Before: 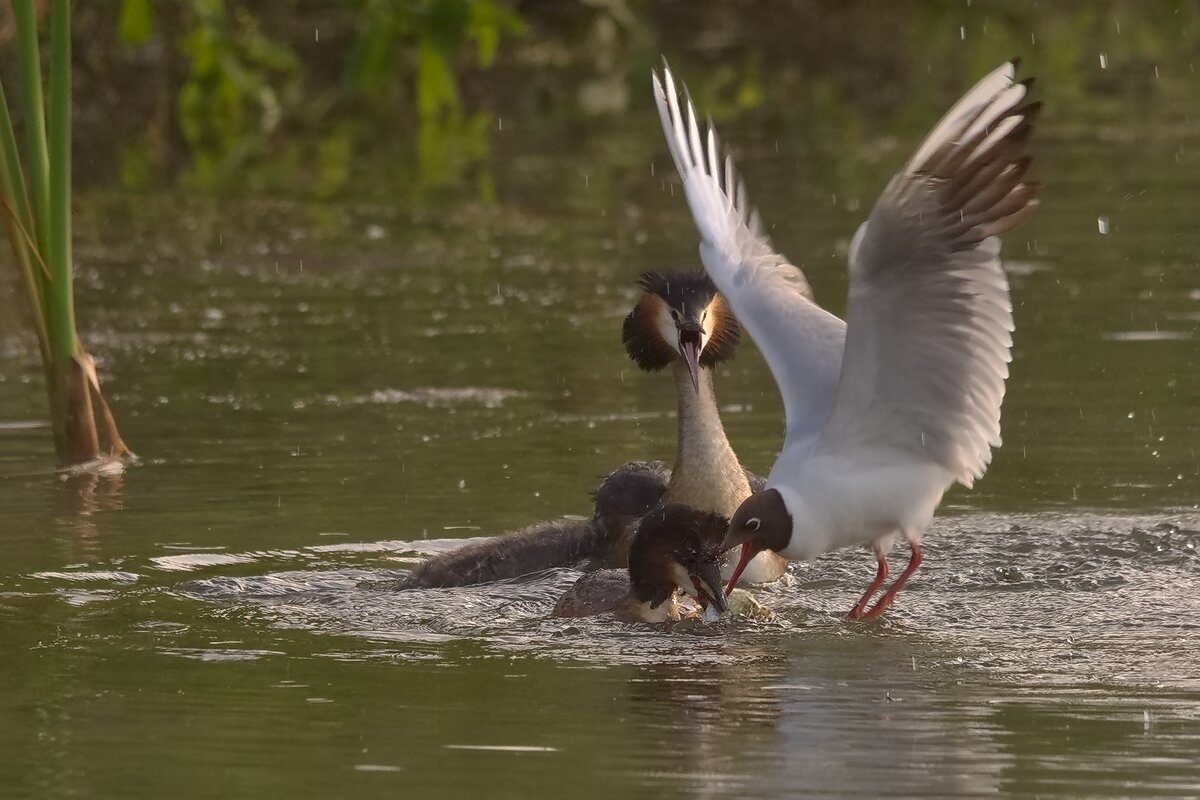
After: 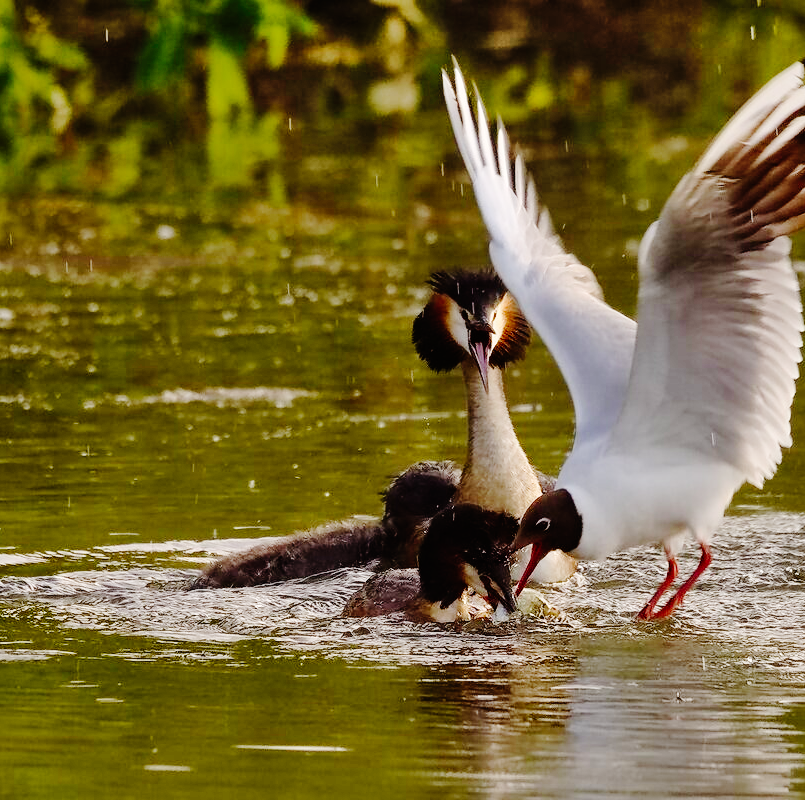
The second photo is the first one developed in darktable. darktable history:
crop and rotate: left 17.529%, right 15.359%
shadows and highlights: low approximation 0.01, soften with gaussian
base curve: curves: ch0 [(0, 0) (0.036, 0.01) (0.123, 0.254) (0.258, 0.504) (0.507, 0.748) (1, 1)], preserve colors none
